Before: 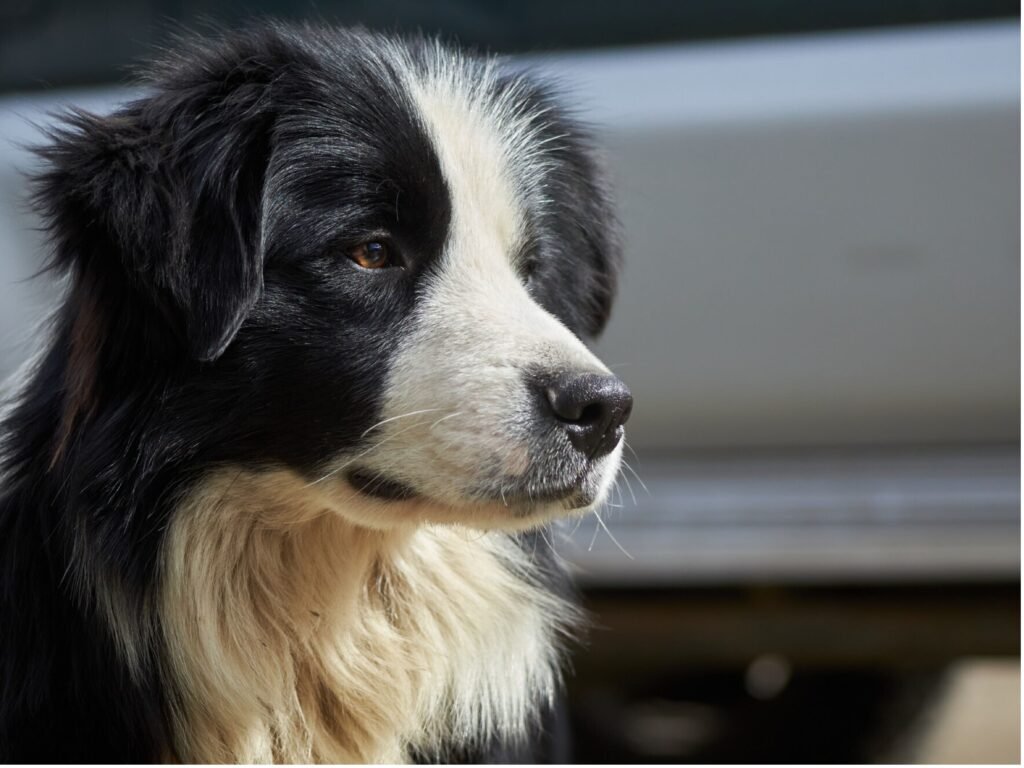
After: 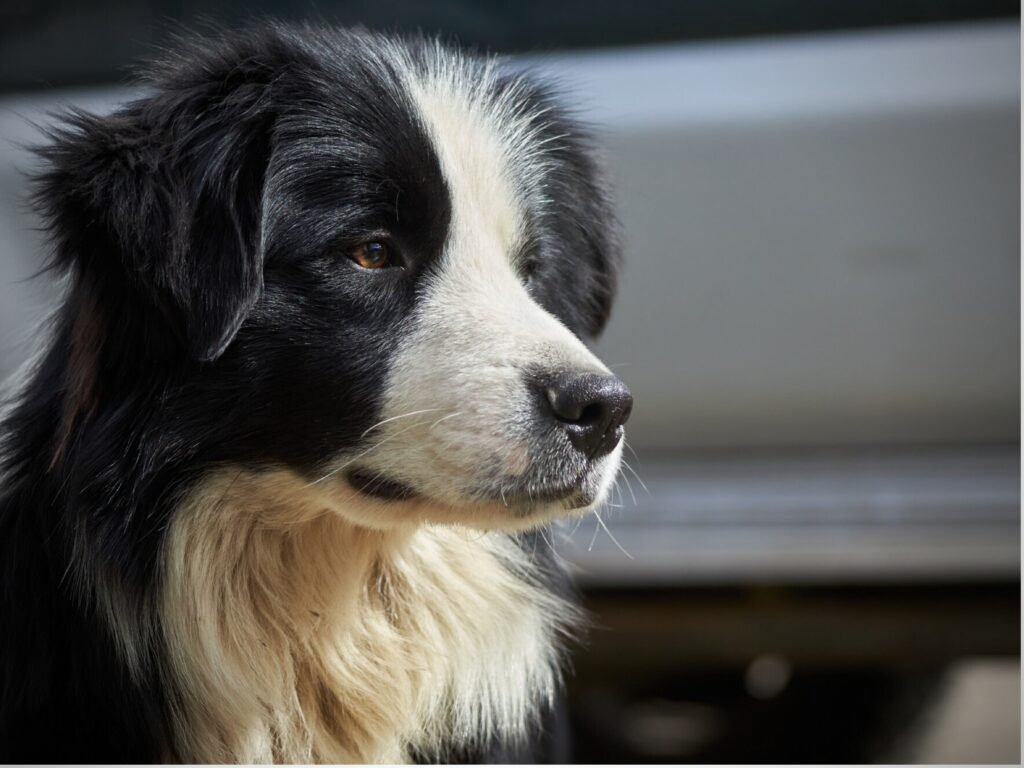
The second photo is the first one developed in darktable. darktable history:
vignetting: fall-off start 71.39%
